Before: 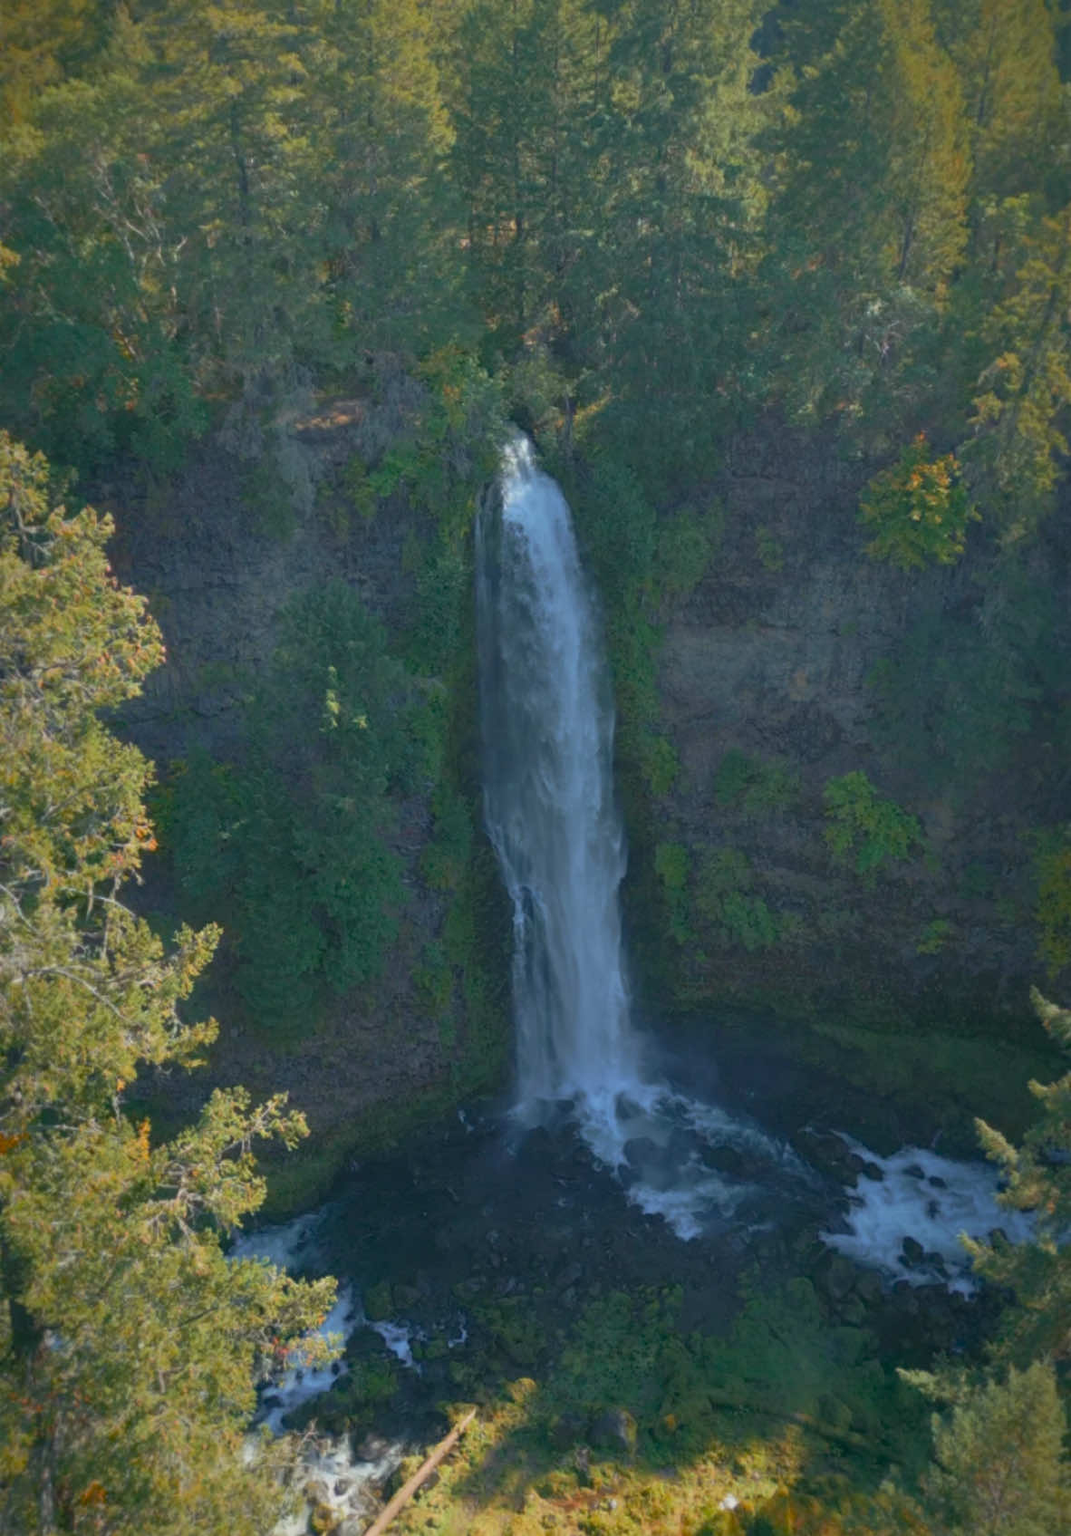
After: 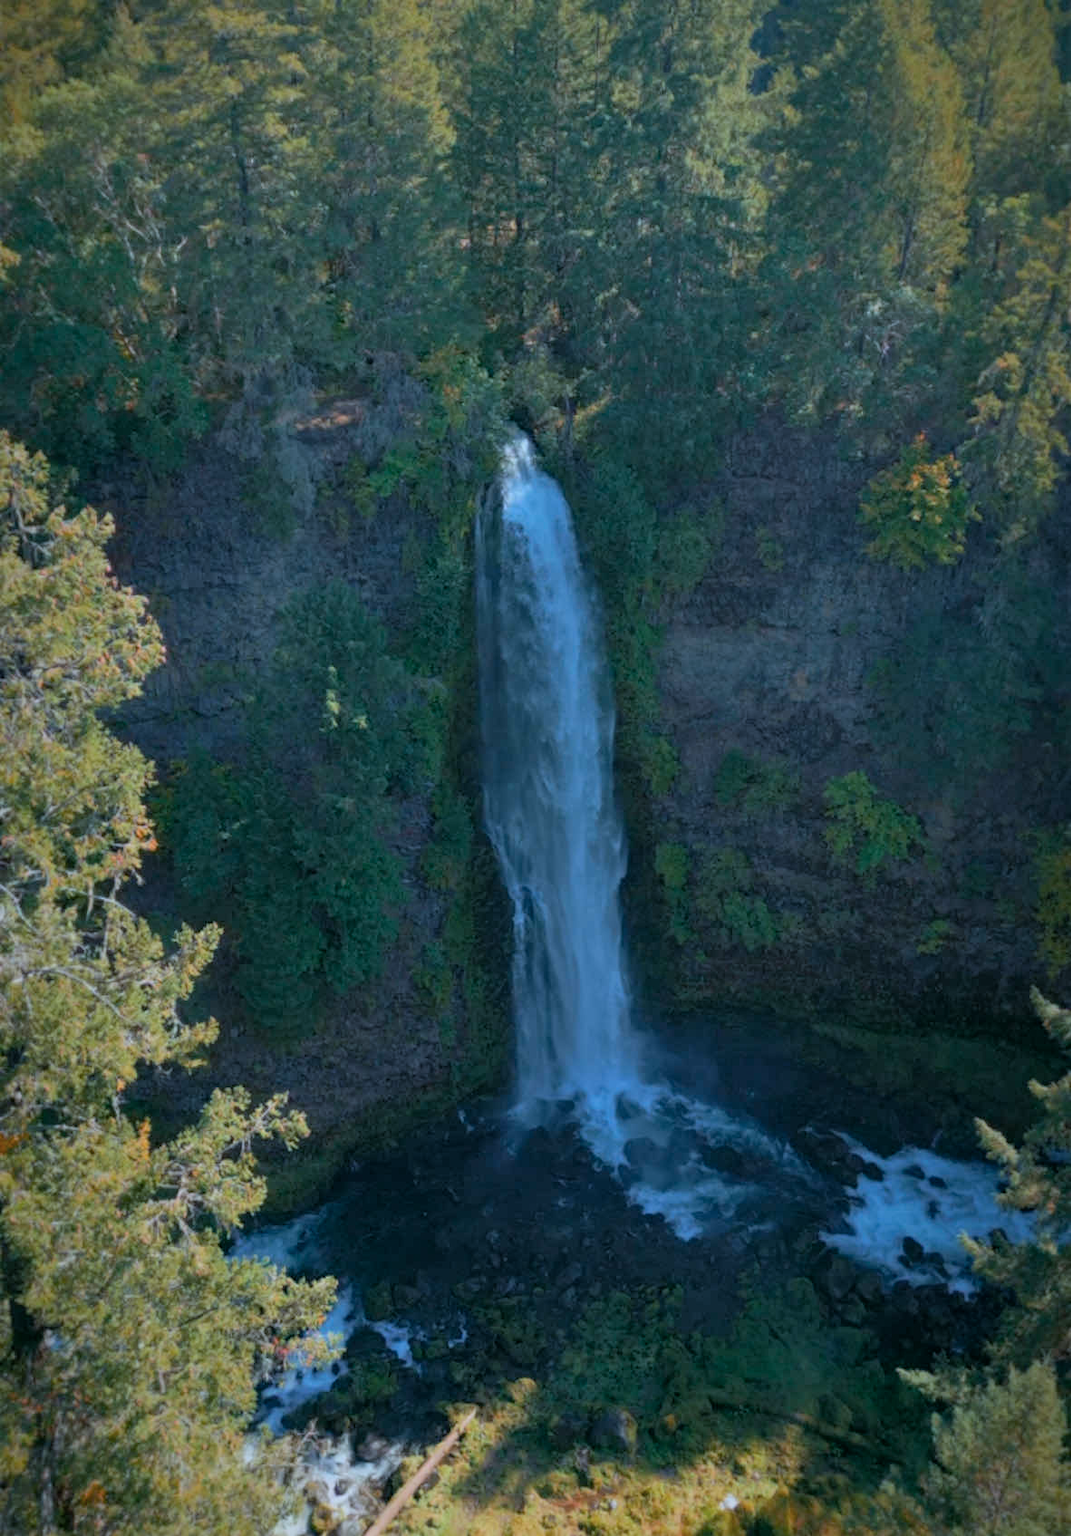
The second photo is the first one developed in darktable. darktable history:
filmic rgb: black relative exposure -7.76 EV, white relative exposure 4.36 EV, target black luminance 0%, hardness 3.76, latitude 50.71%, contrast 1.066, highlights saturation mix 8.9%, shadows ↔ highlights balance -0.28%, color science v6 (2022)
exposure: exposure 0.086 EV, compensate highlight preservation false
color correction: highlights a* -2.3, highlights b* -18.38
haze removal: compatibility mode true, adaptive false
